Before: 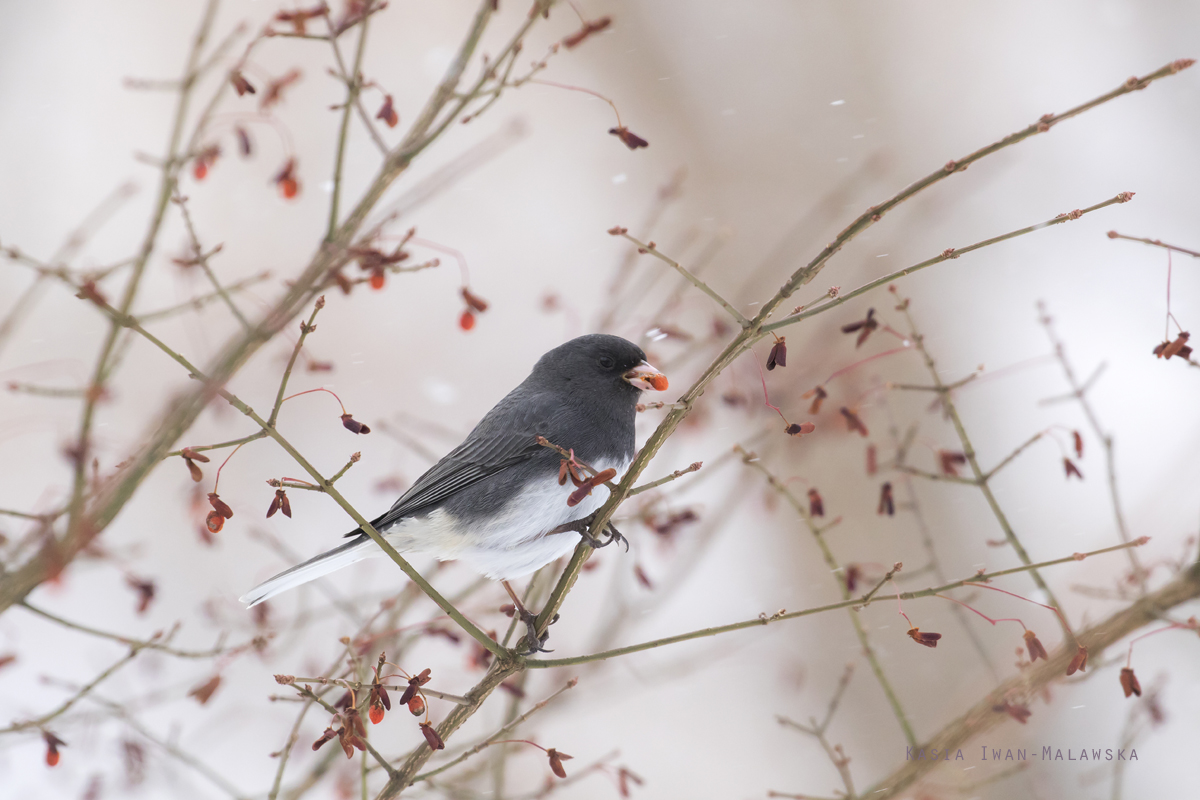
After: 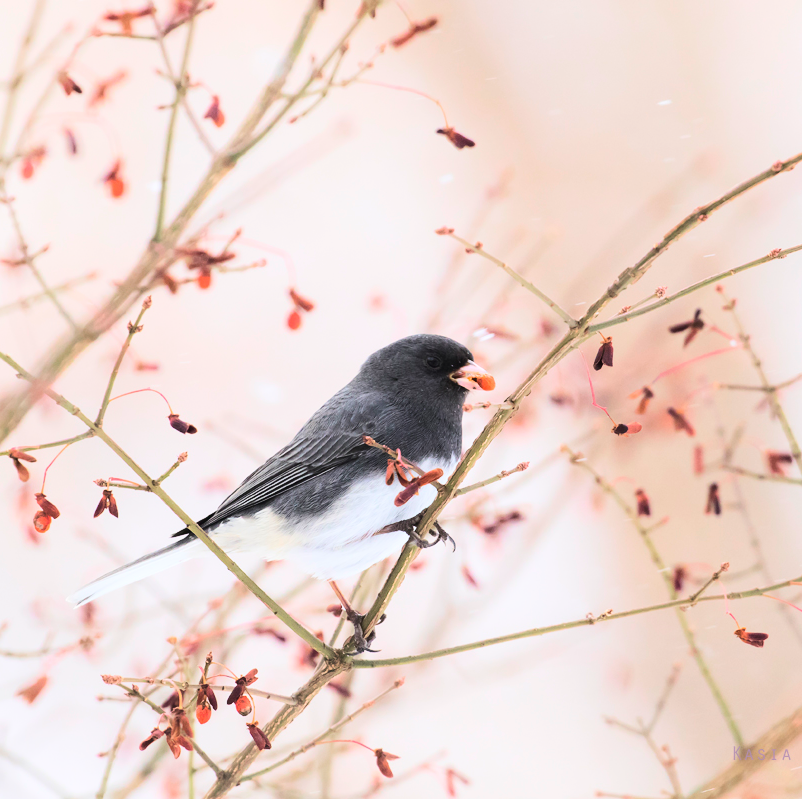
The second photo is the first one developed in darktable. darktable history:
tone curve: curves: ch0 [(0, 0) (0.003, 0.008) (0.011, 0.011) (0.025, 0.018) (0.044, 0.028) (0.069, 0.039) (0.1, 0.056) (0.136, 0.081) (0.177, 0.118) (0.224, 0.164) (0.277, 0.223) (0.335, 0.3) (0.399, 0.399) (0.468, 0.51) (0.543, 0.618) (0.623, 0.71) (0.709, 0.79) (0.801, 0.865) (0.898, 0.93) (1, 1)], color space Lab, linked channels, preserve colors none
crop and rotate: left 14.457%, right 18.675%
contrast brightness saturation: contrast 0.201, brightness 0.158, saturation 0.221
tone equalizer: on, module defaults
